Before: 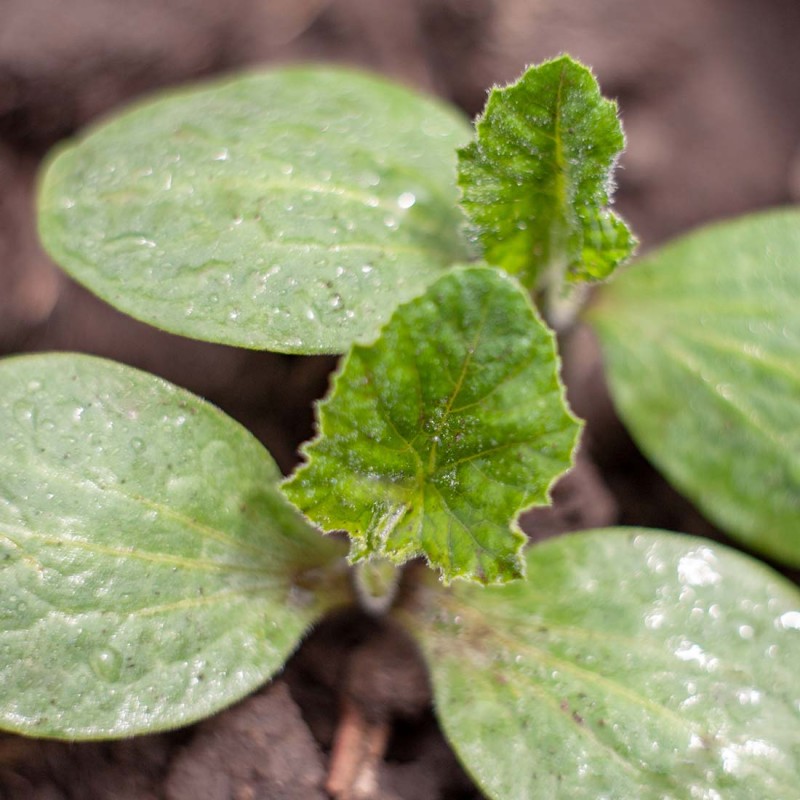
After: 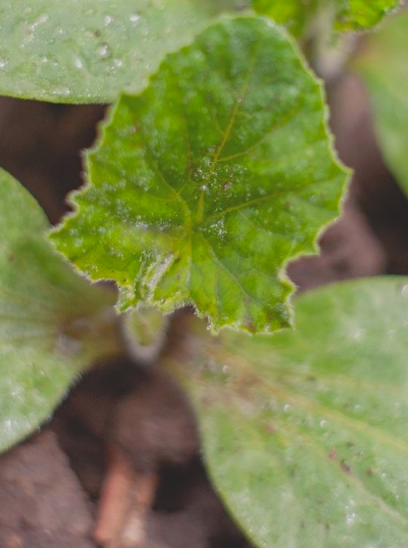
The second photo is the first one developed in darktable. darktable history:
crop and rotate: left 29.055%, top 31.438%, right 19.863%
contrast brightness saturation: contrast -0.286
